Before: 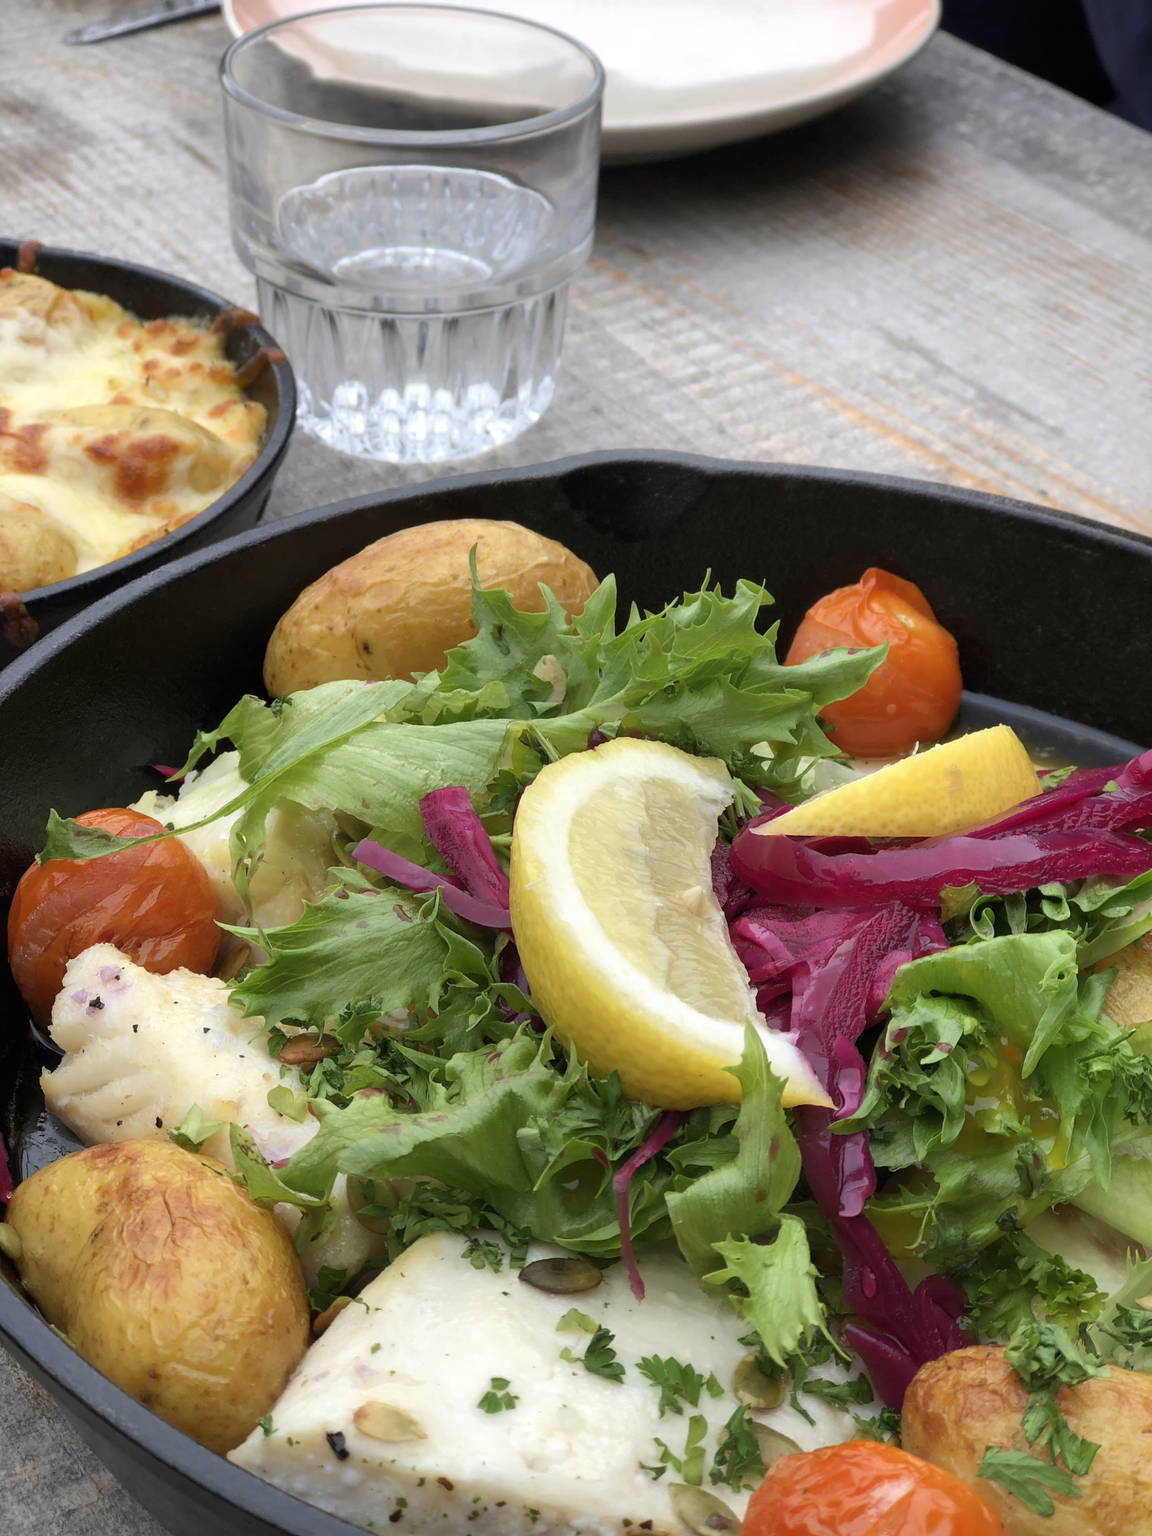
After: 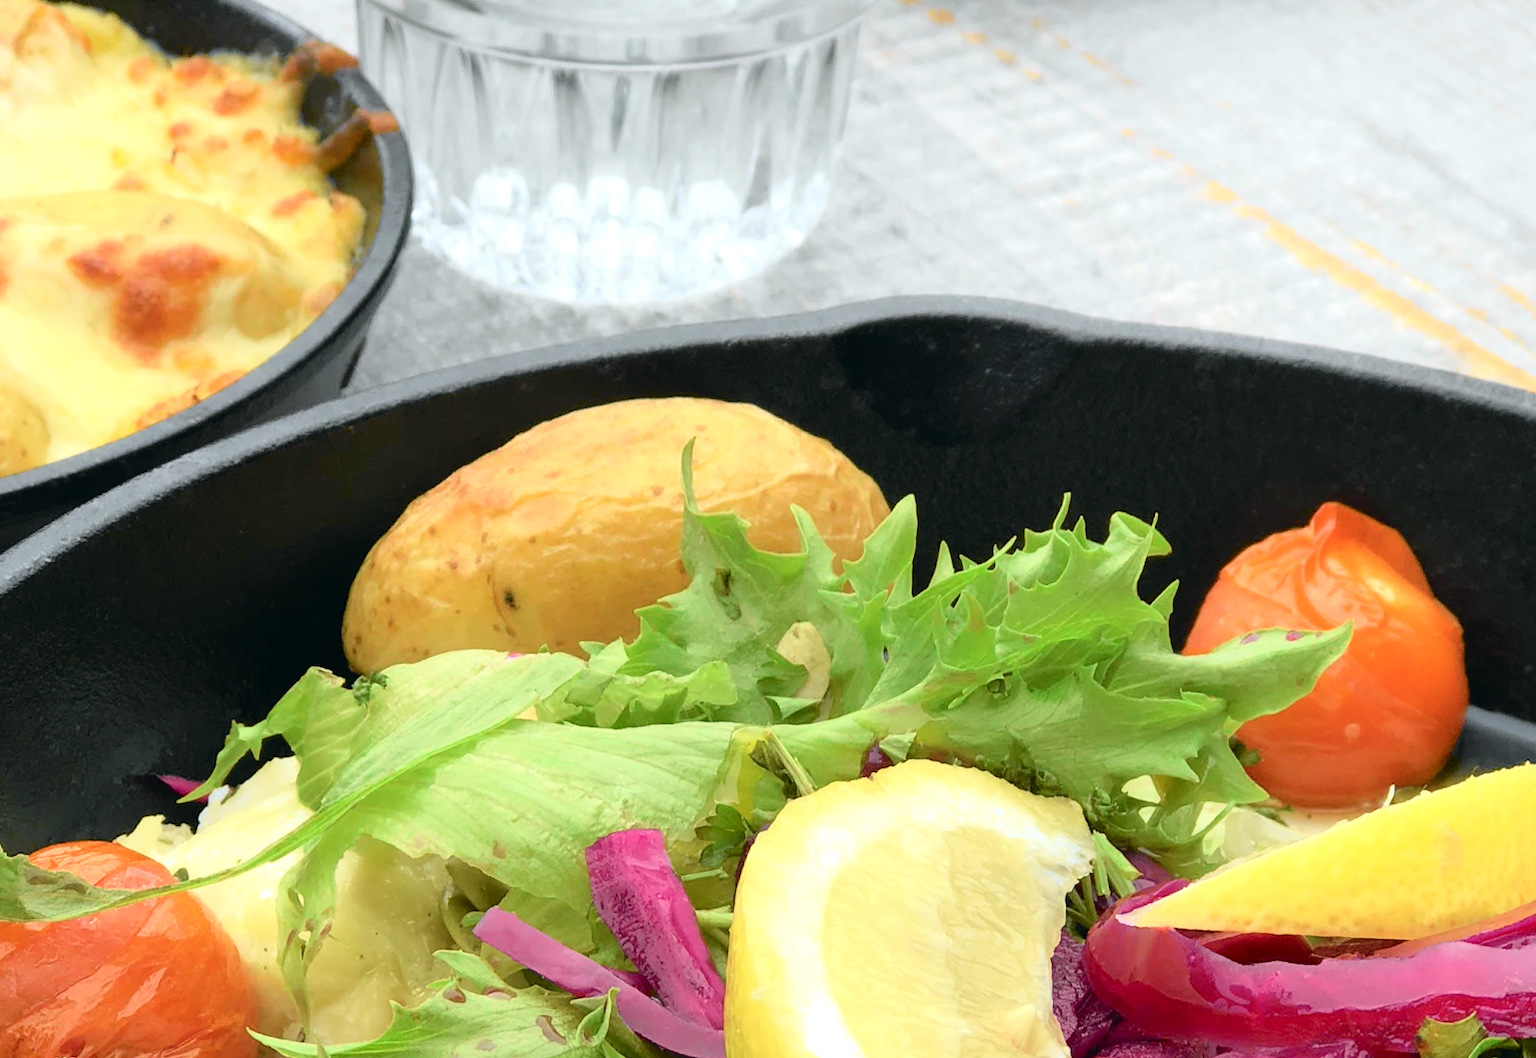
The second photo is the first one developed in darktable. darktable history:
tone curve: curves: ch0 [(0, 0.015) (0.084, 0.074) (0.162, 0.165) (0.304, 0.382) (0.466, 0.576) (0.654, 0.741) (0.848, 0.906) (0.984, 0.963)]; ch1 [(0, 0) (0.34, 0.235) (0.46, 0.46) (0.515, 0.502) (0.553, 0.567) (0.764, 0.815) (1, 1)]; ch2 [(0, 0) (0.44, 0.458) (0.479, 0.492) (0.524, 0.507) (0.547, 0.579) (0.673, 0.712) (1, 1)], color space Lab, independent channels, preserve colors none
rotate and perspective: rotation 2.27°, automatic cropping off
crop: left 7.036%, top 18.398%, right 14.379%, bottom 40.043%
exposure: exposure 0.493 EV, compensate highlight preservation false
